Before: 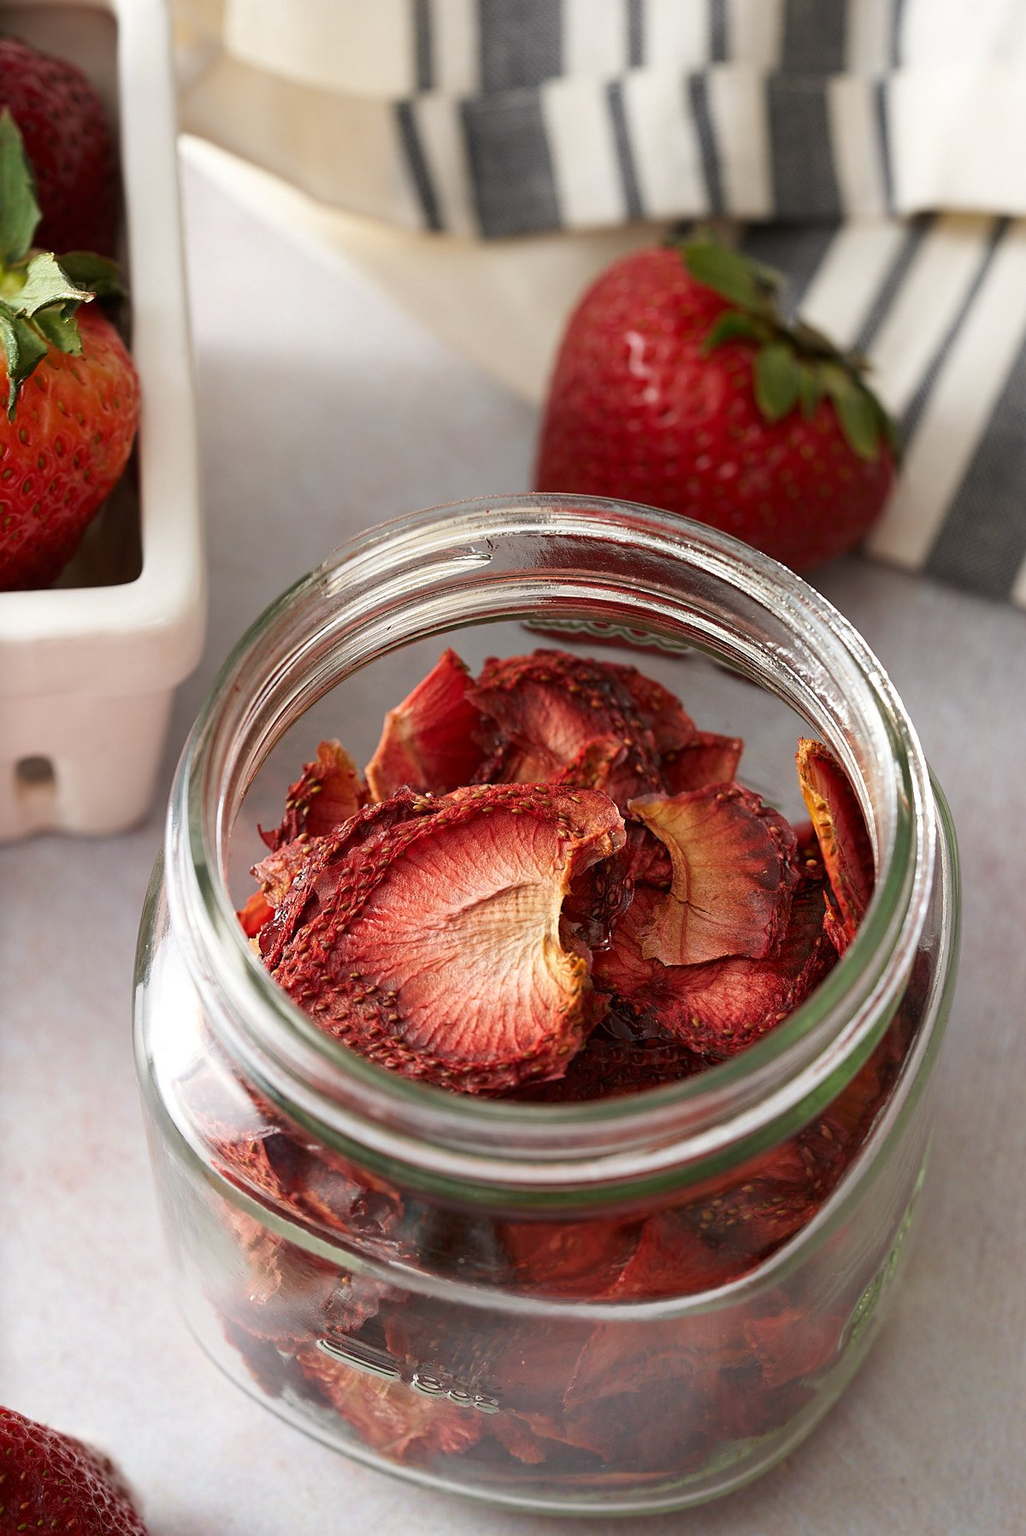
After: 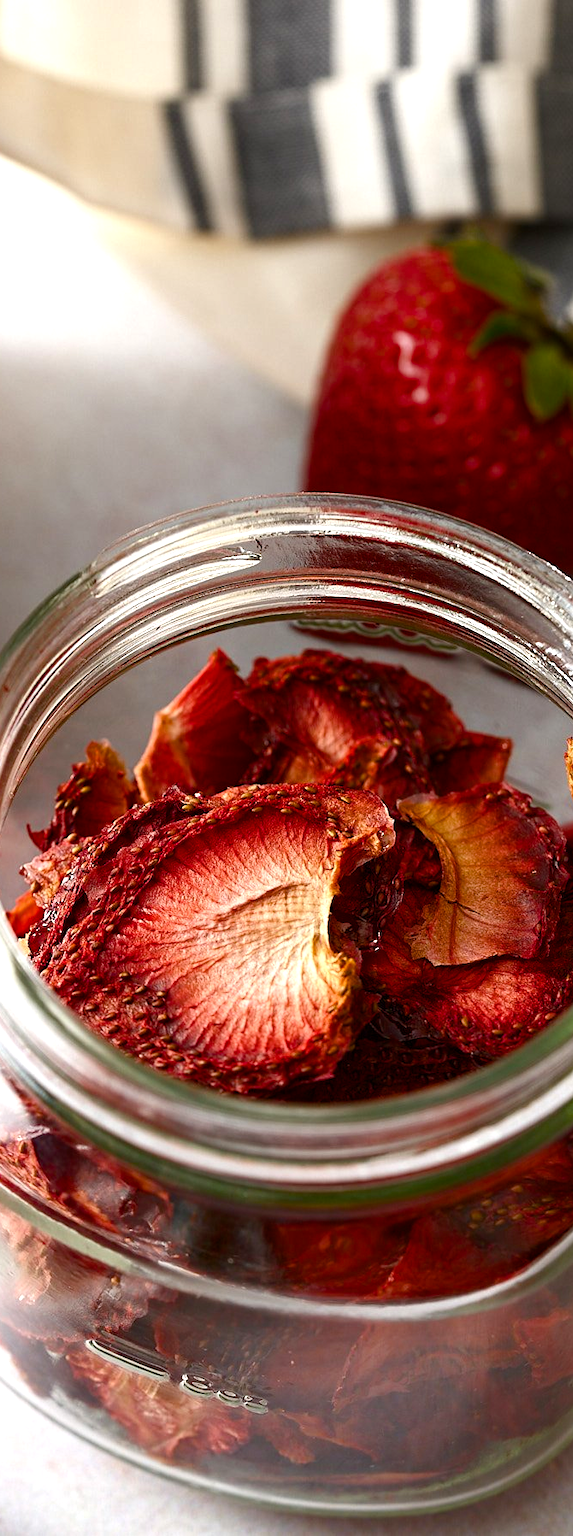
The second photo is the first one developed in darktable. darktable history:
color balance rgb: perceptual saturation grading › global saturation 20%, perceptual saturation grading › highlights -25.831%, perceptual saturation grading › shadows 50.007%, perceptual brilliance grading › global brilliance 14.534%, perceptual brilliance grading › shadows -35.245%
crop and rotate: left 22.561%, right 21.481%
